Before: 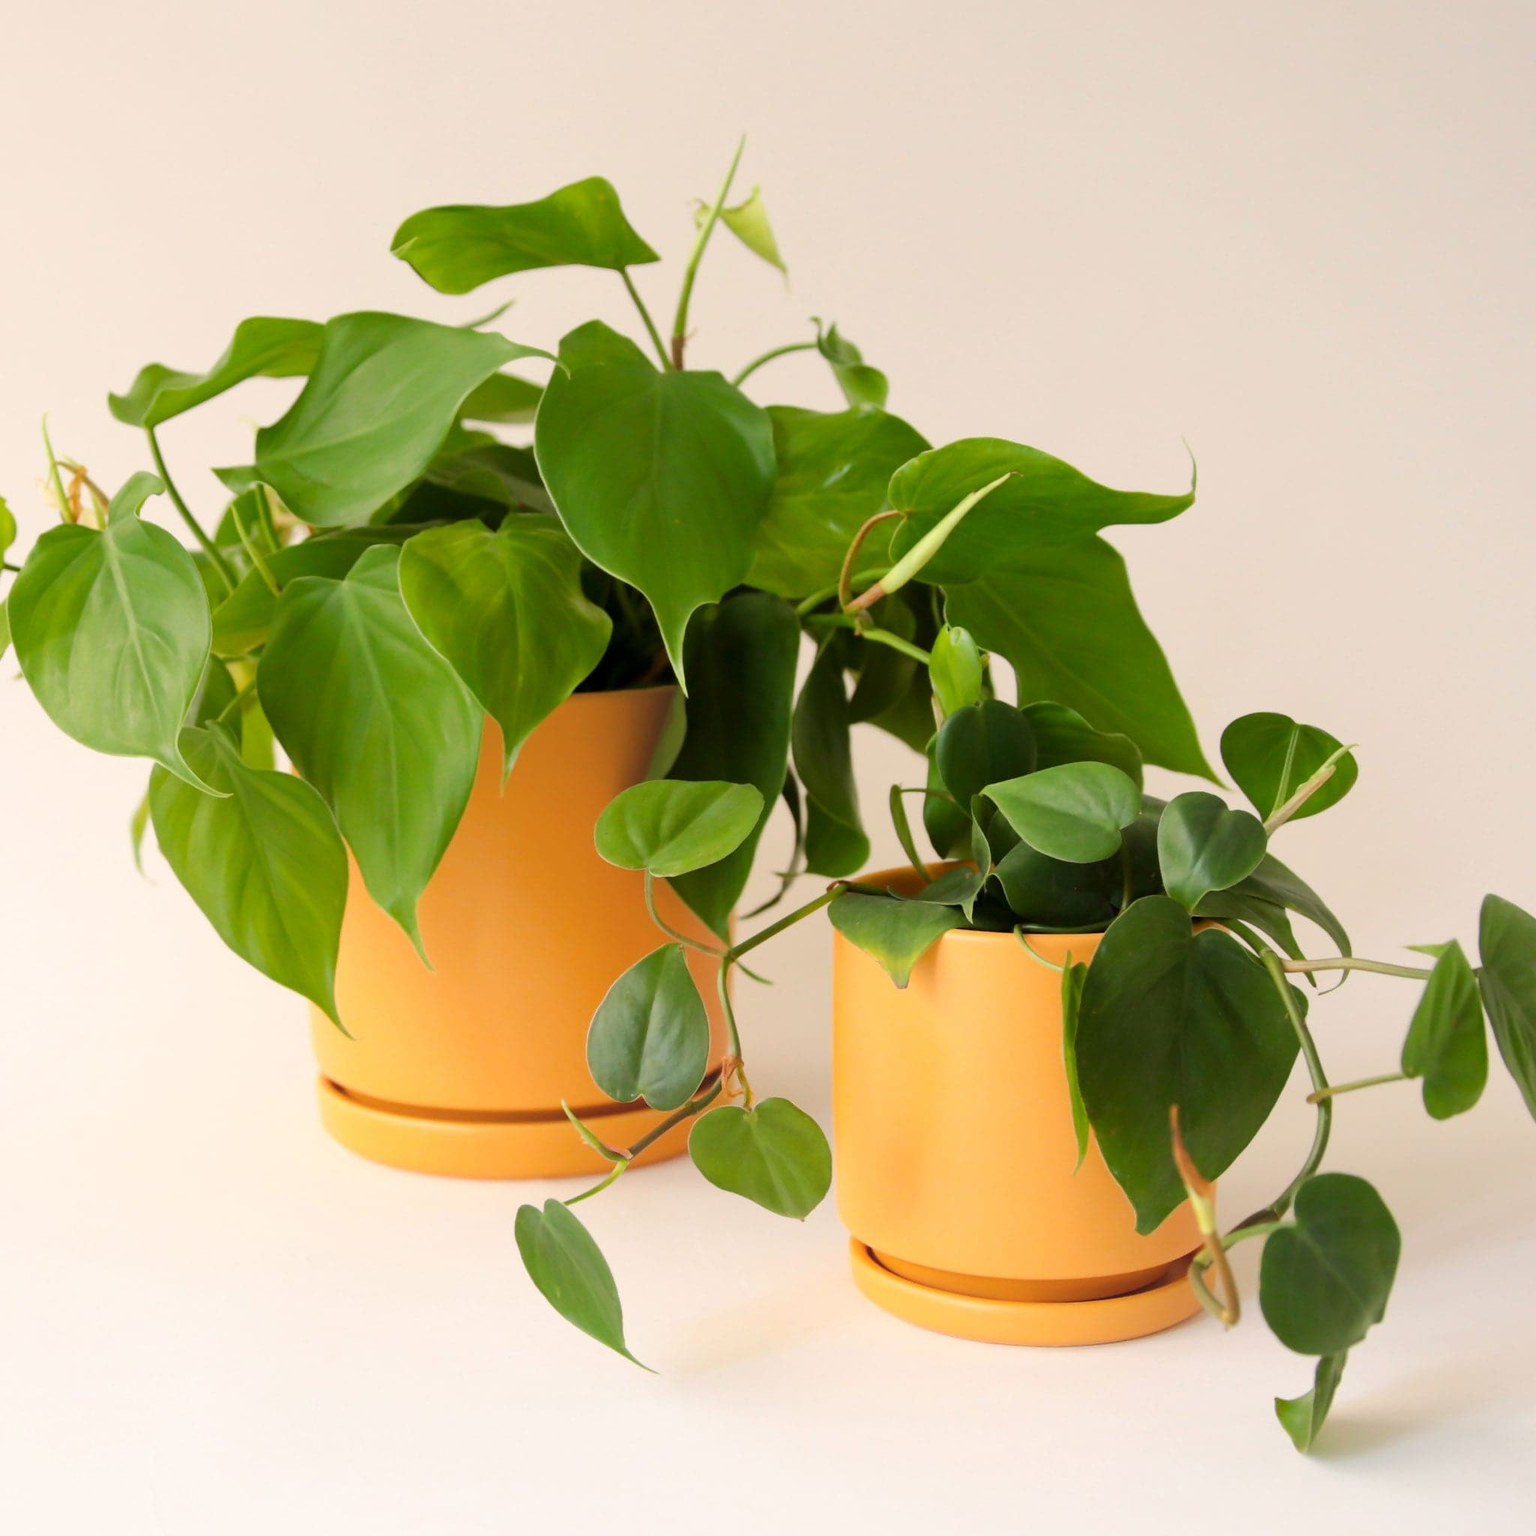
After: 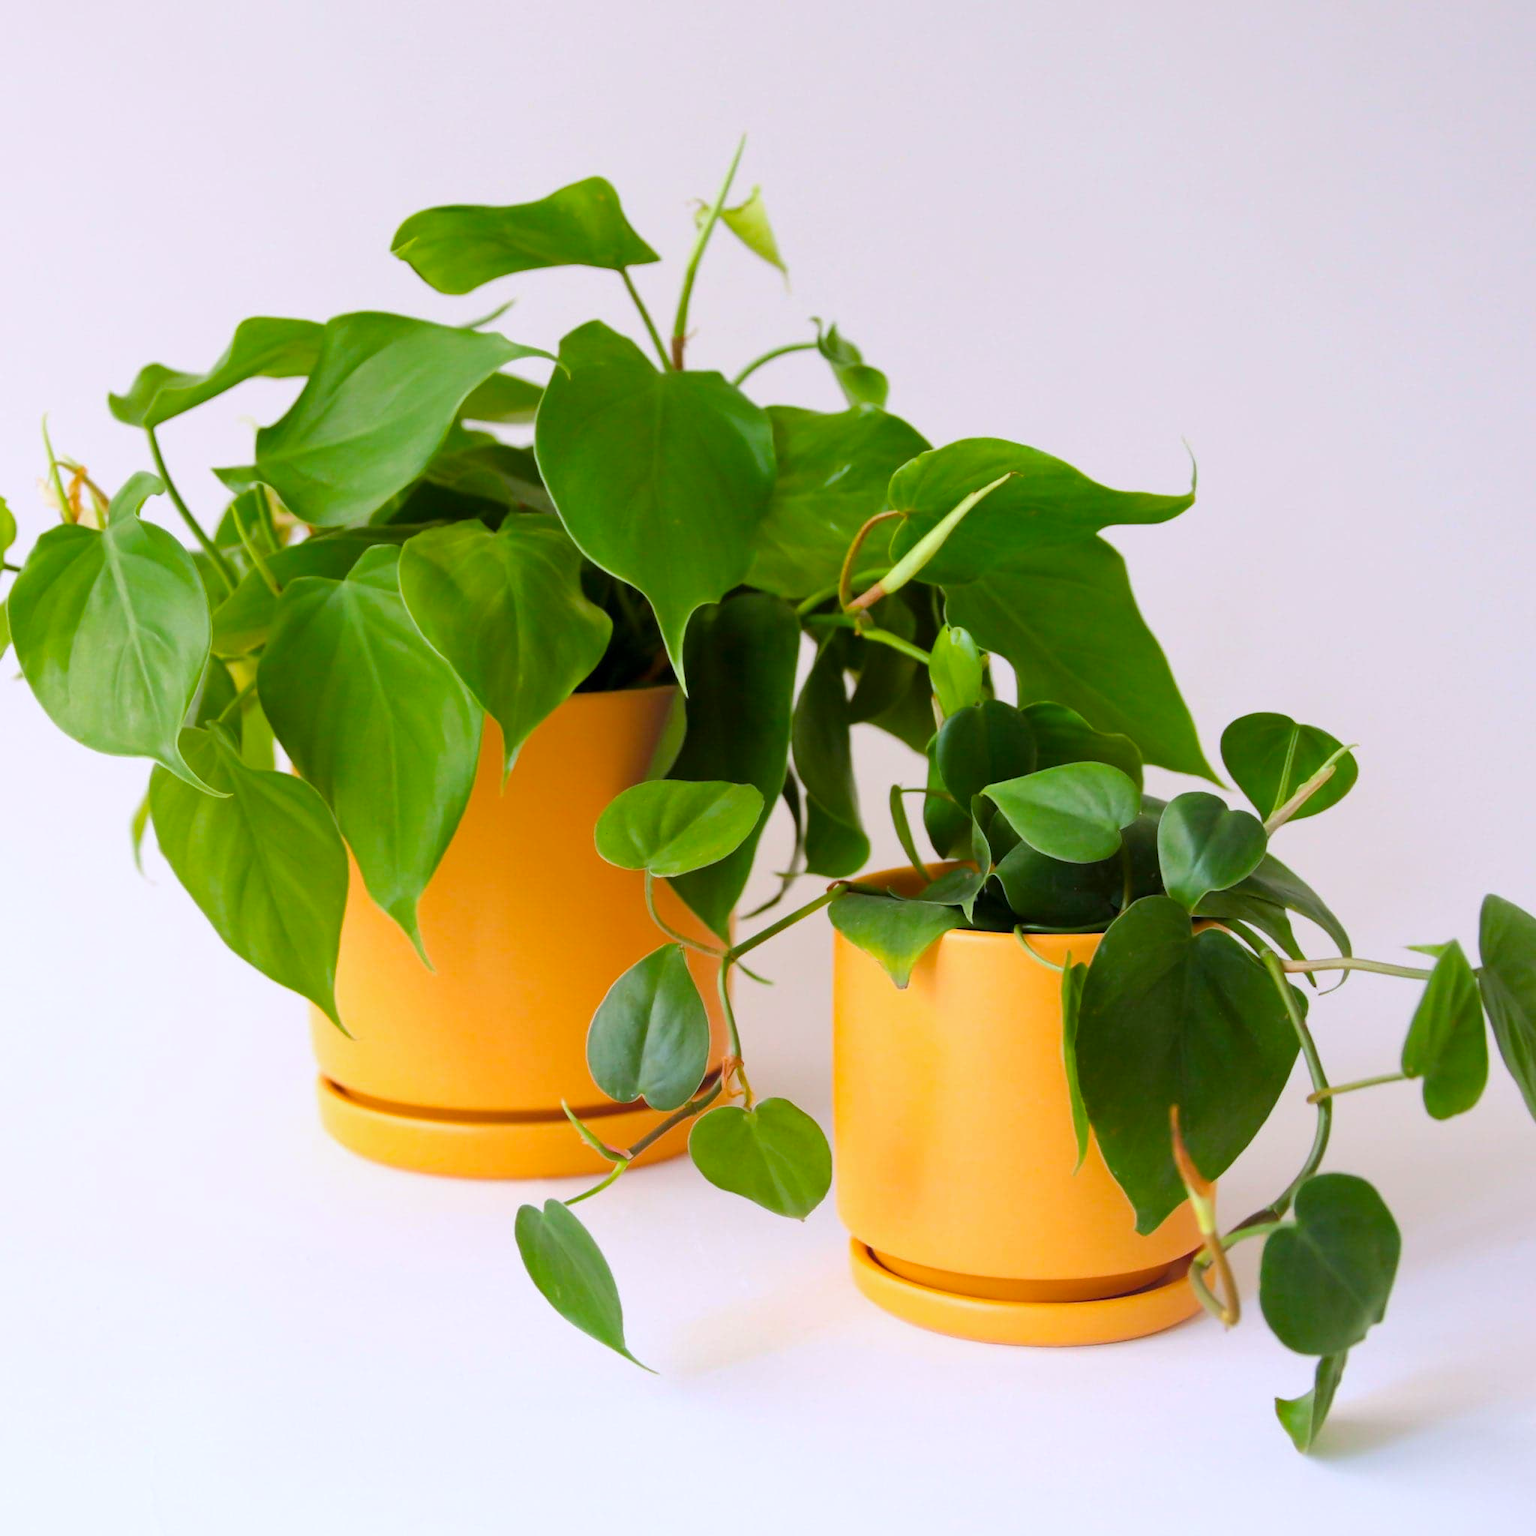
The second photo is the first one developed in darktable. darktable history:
color balance rgb: perceptual saturation grading › global saturation 20%, global vibrance 20%
color calibration: illuminant as shot in camera, x 0.37, y 0.382, temperature 4313.32 K
